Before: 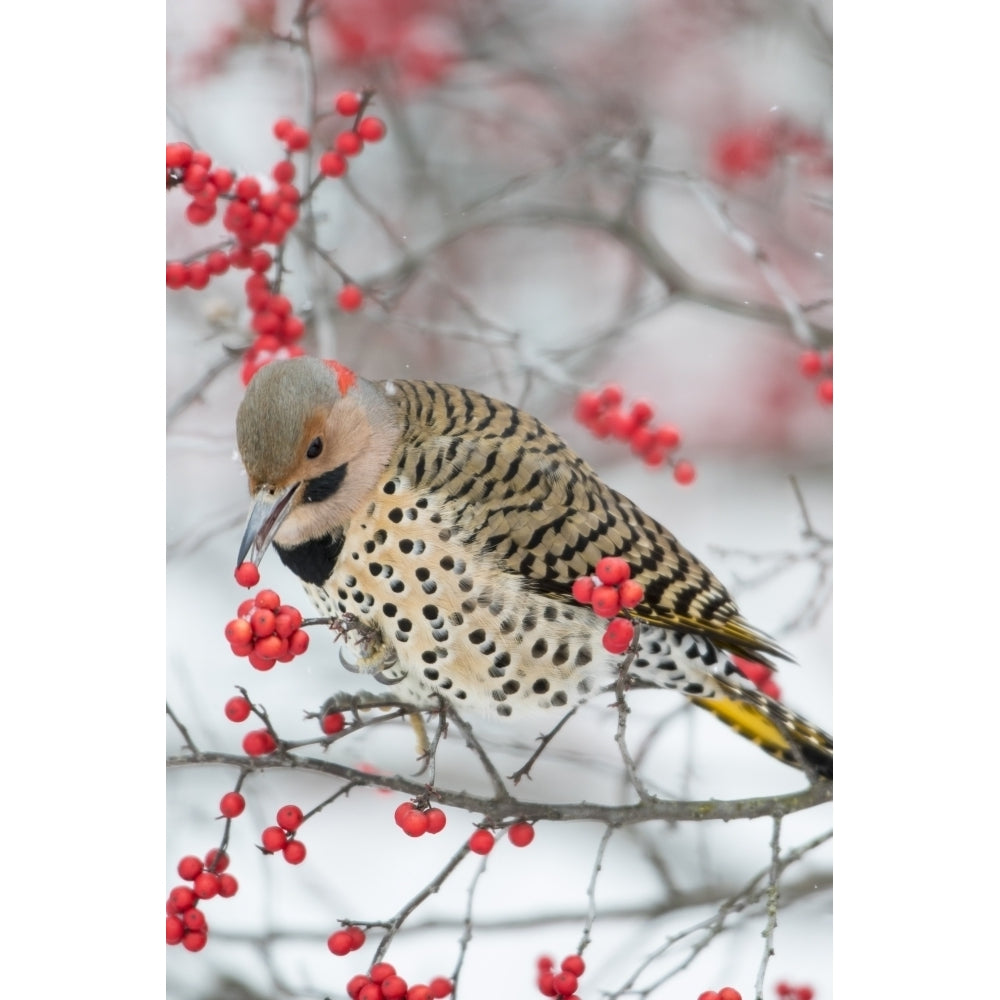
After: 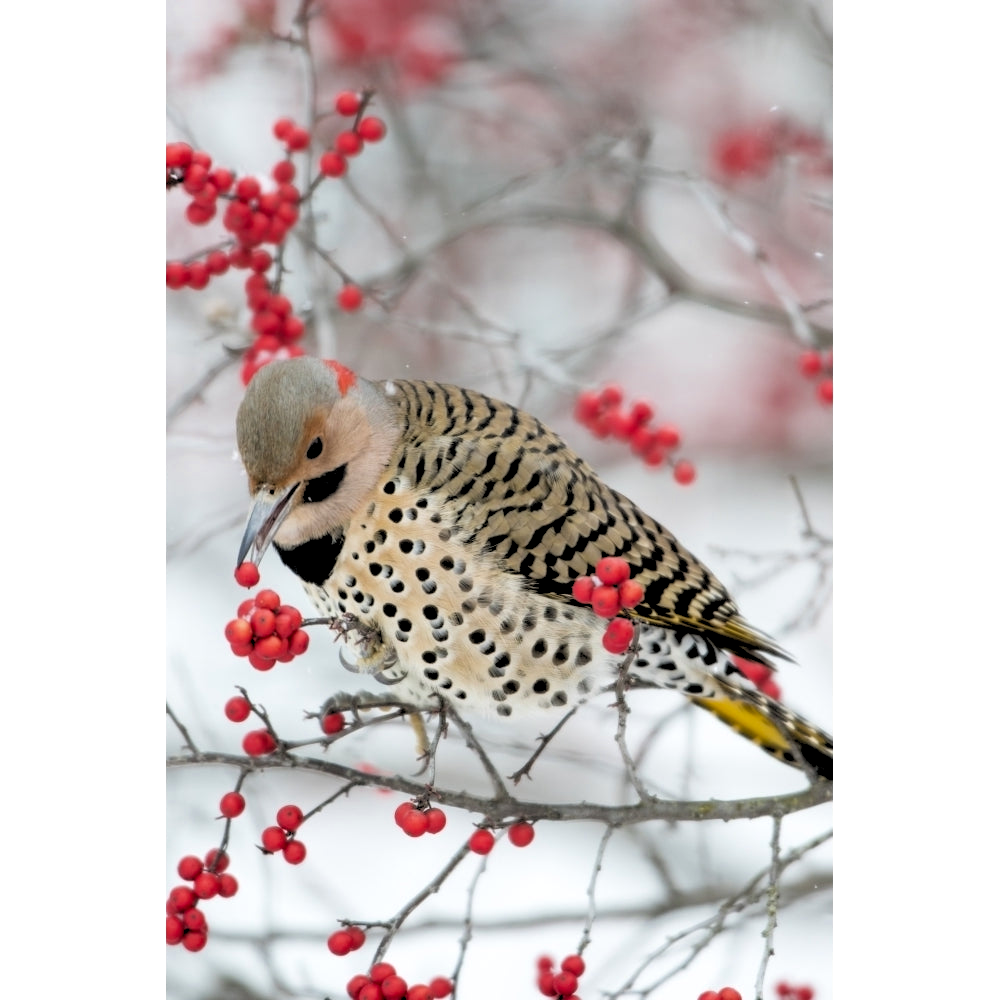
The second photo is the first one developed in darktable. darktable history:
color zones: curves: ch0 [(0, 0.444) (0.143, 0.442) (0.286, 0.441) (0.429, 0.441) (0.571, 0.441) (0.714, 0.441) (0.857, 0.442) (1, 0.444)]
rgb levels: levels [[0.029, 0.461, 0.922], [0, 0.5, 1], [0, 0.5, 1]]
